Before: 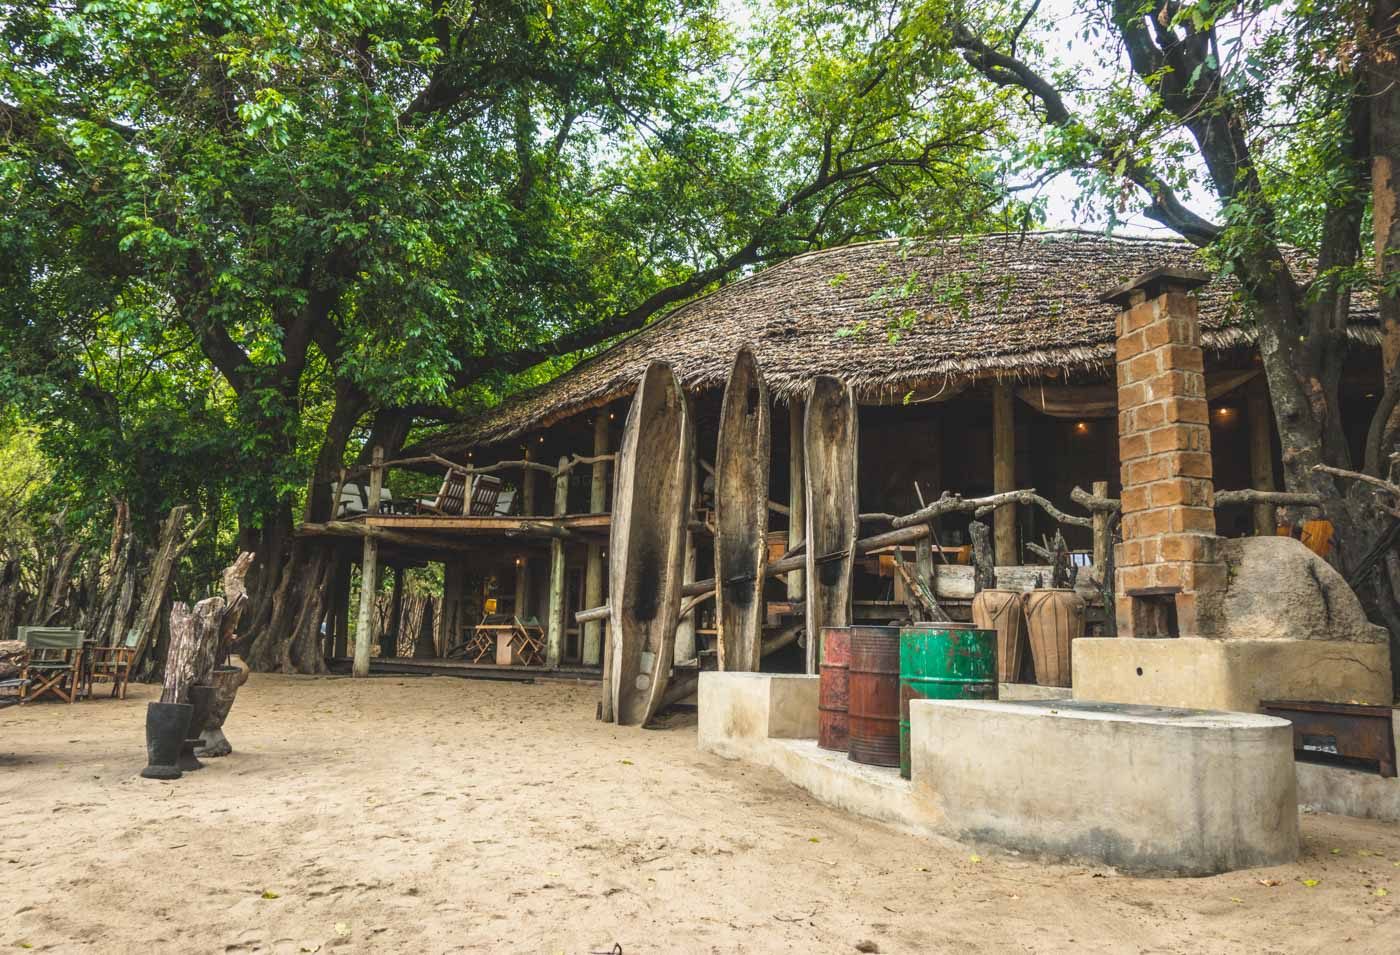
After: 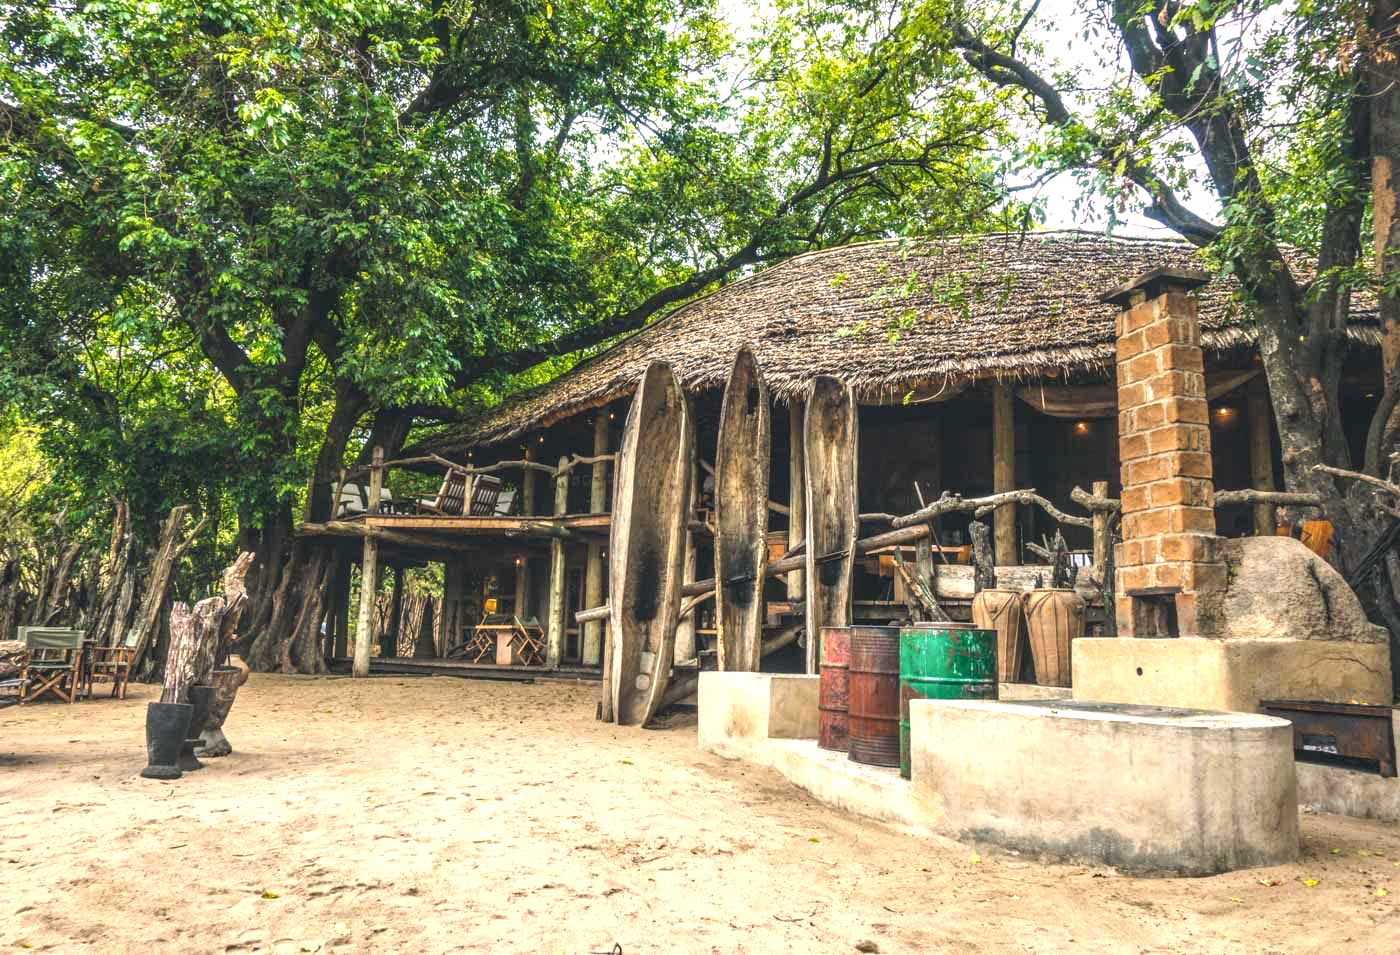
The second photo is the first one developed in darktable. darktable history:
local contrast: detail 130%
color correction: highlights a* 5.44, highlights b* 5.27, shadows a* -3.93, shadows b* -5.08
exposure: exposure 0.551 EV, compensate highlight preservation false
